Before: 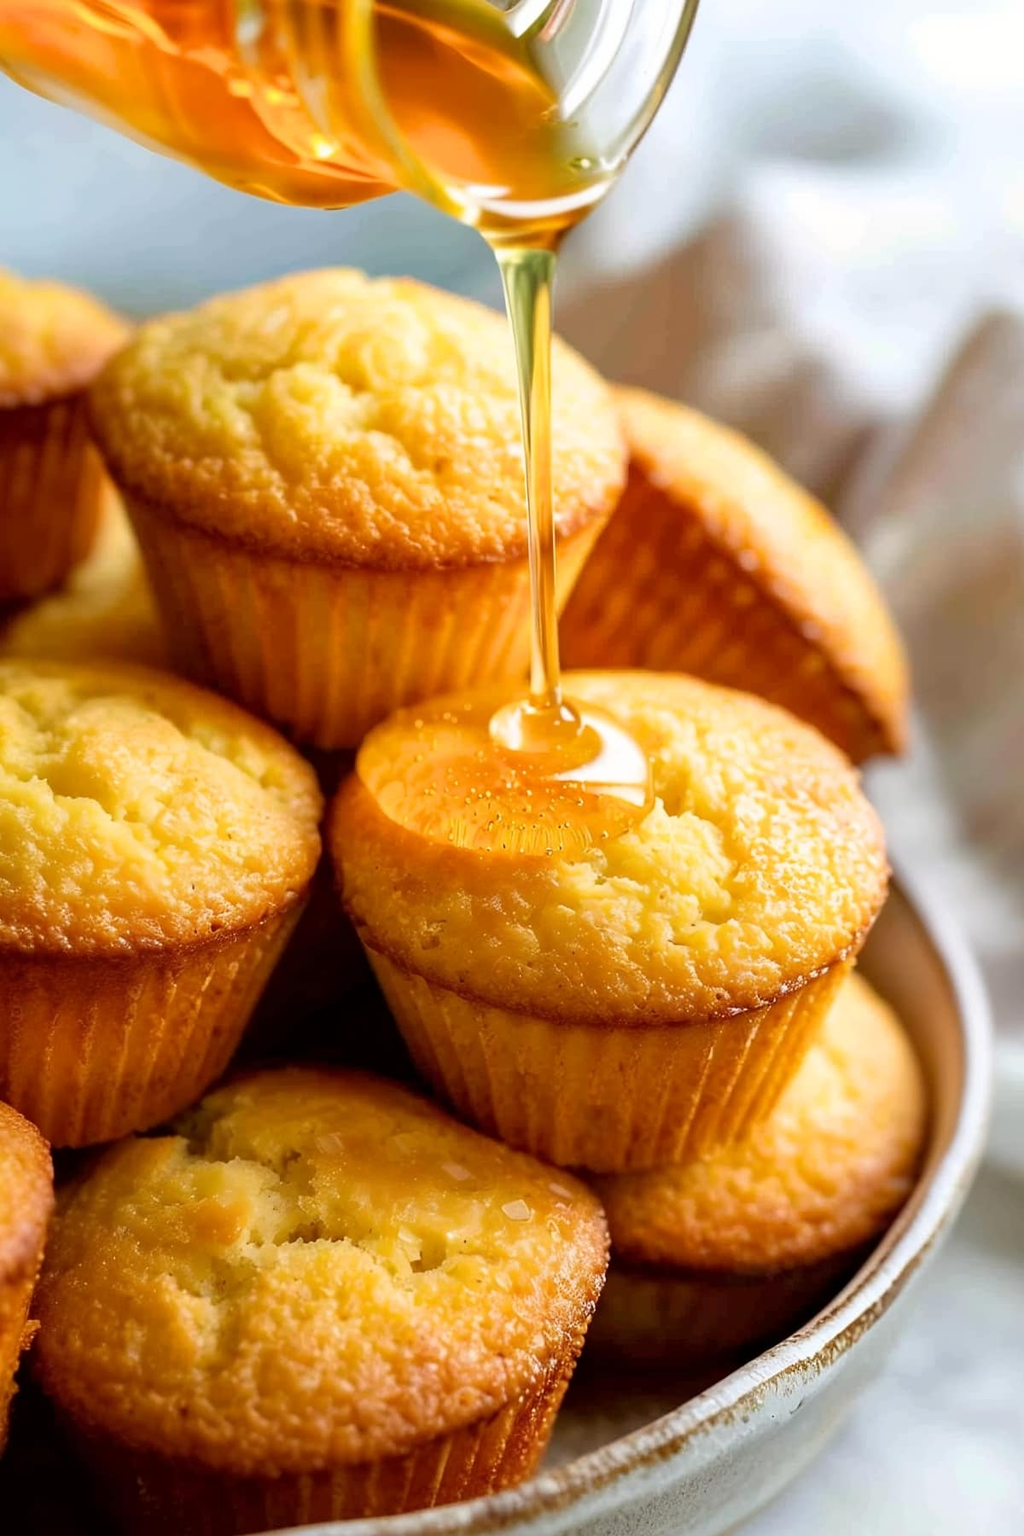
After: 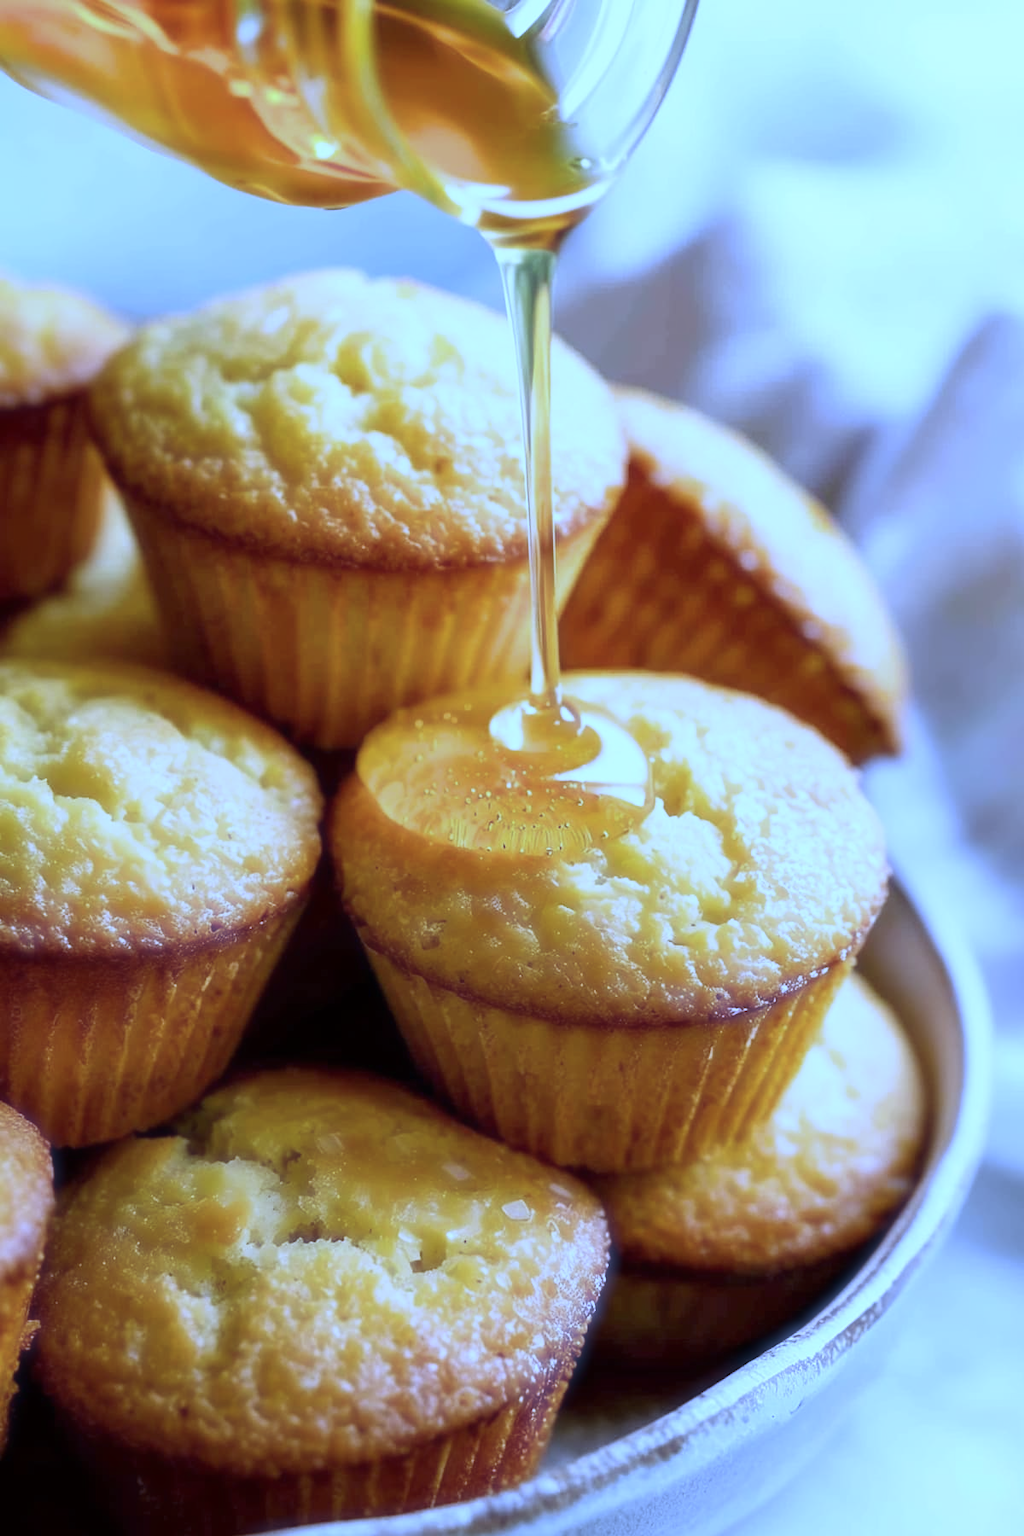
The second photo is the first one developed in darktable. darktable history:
haze removal: strength -0.9, distance 0.225, compatibility mode true, adaptive false
white balance: red 0.766, blue 1.537
